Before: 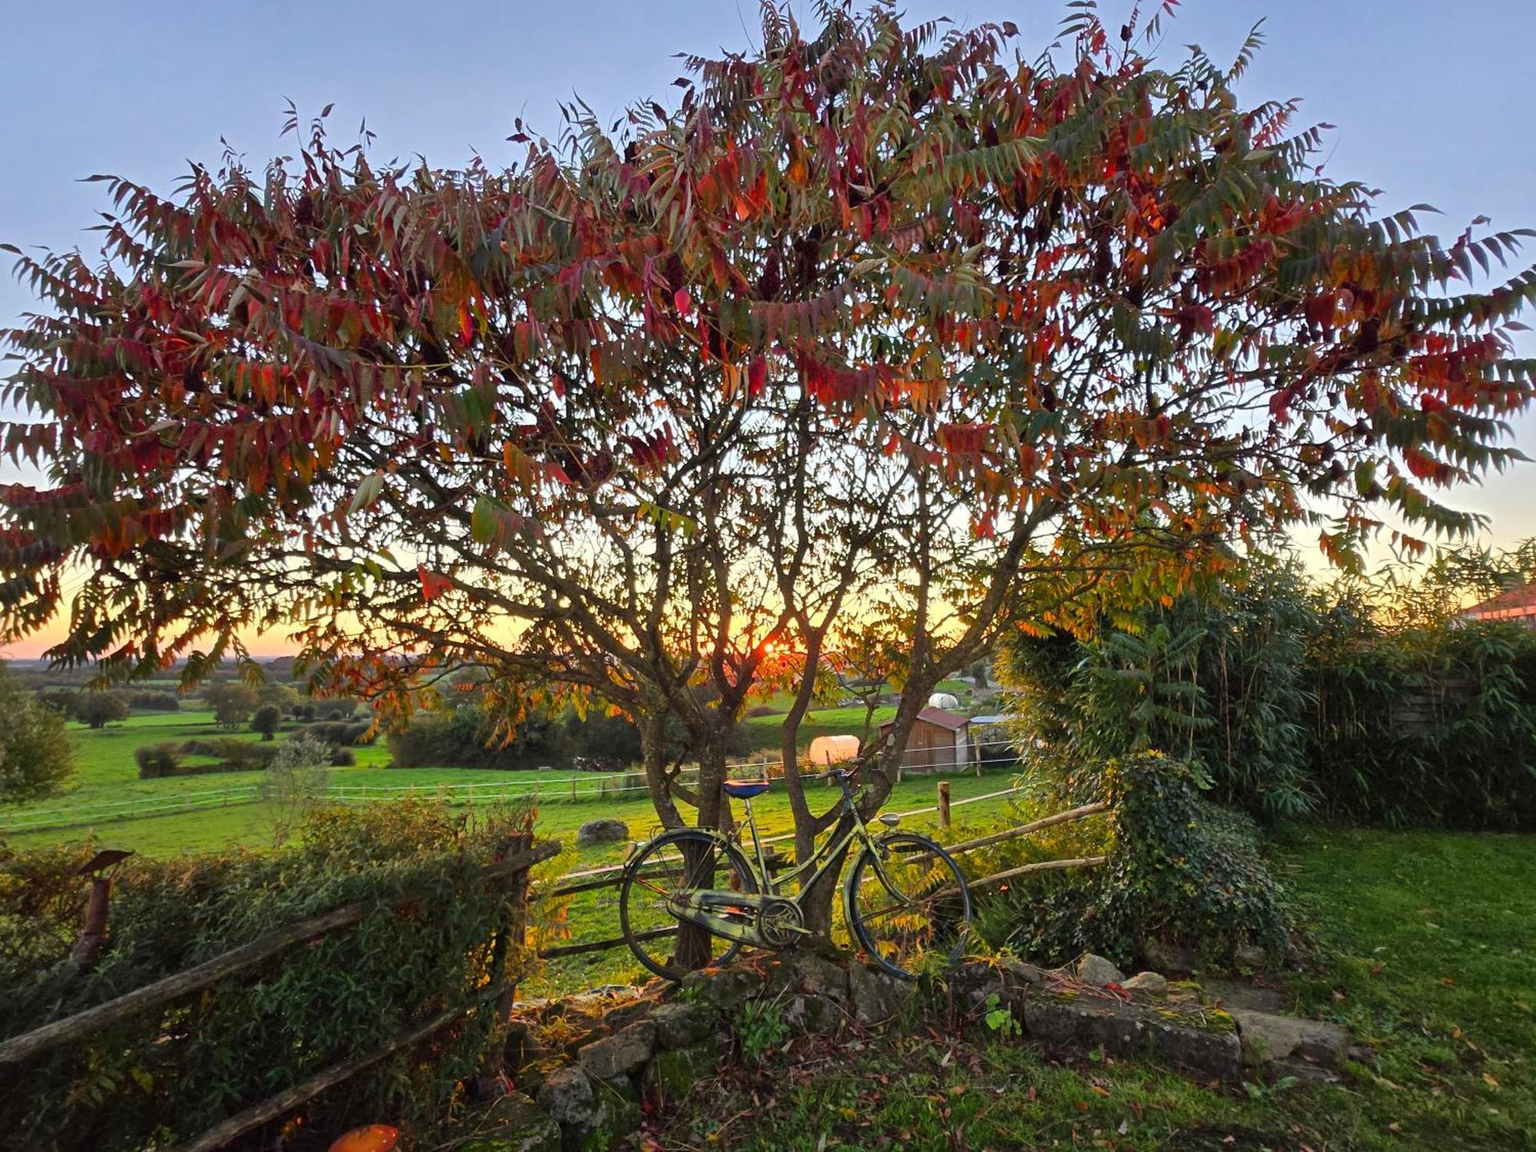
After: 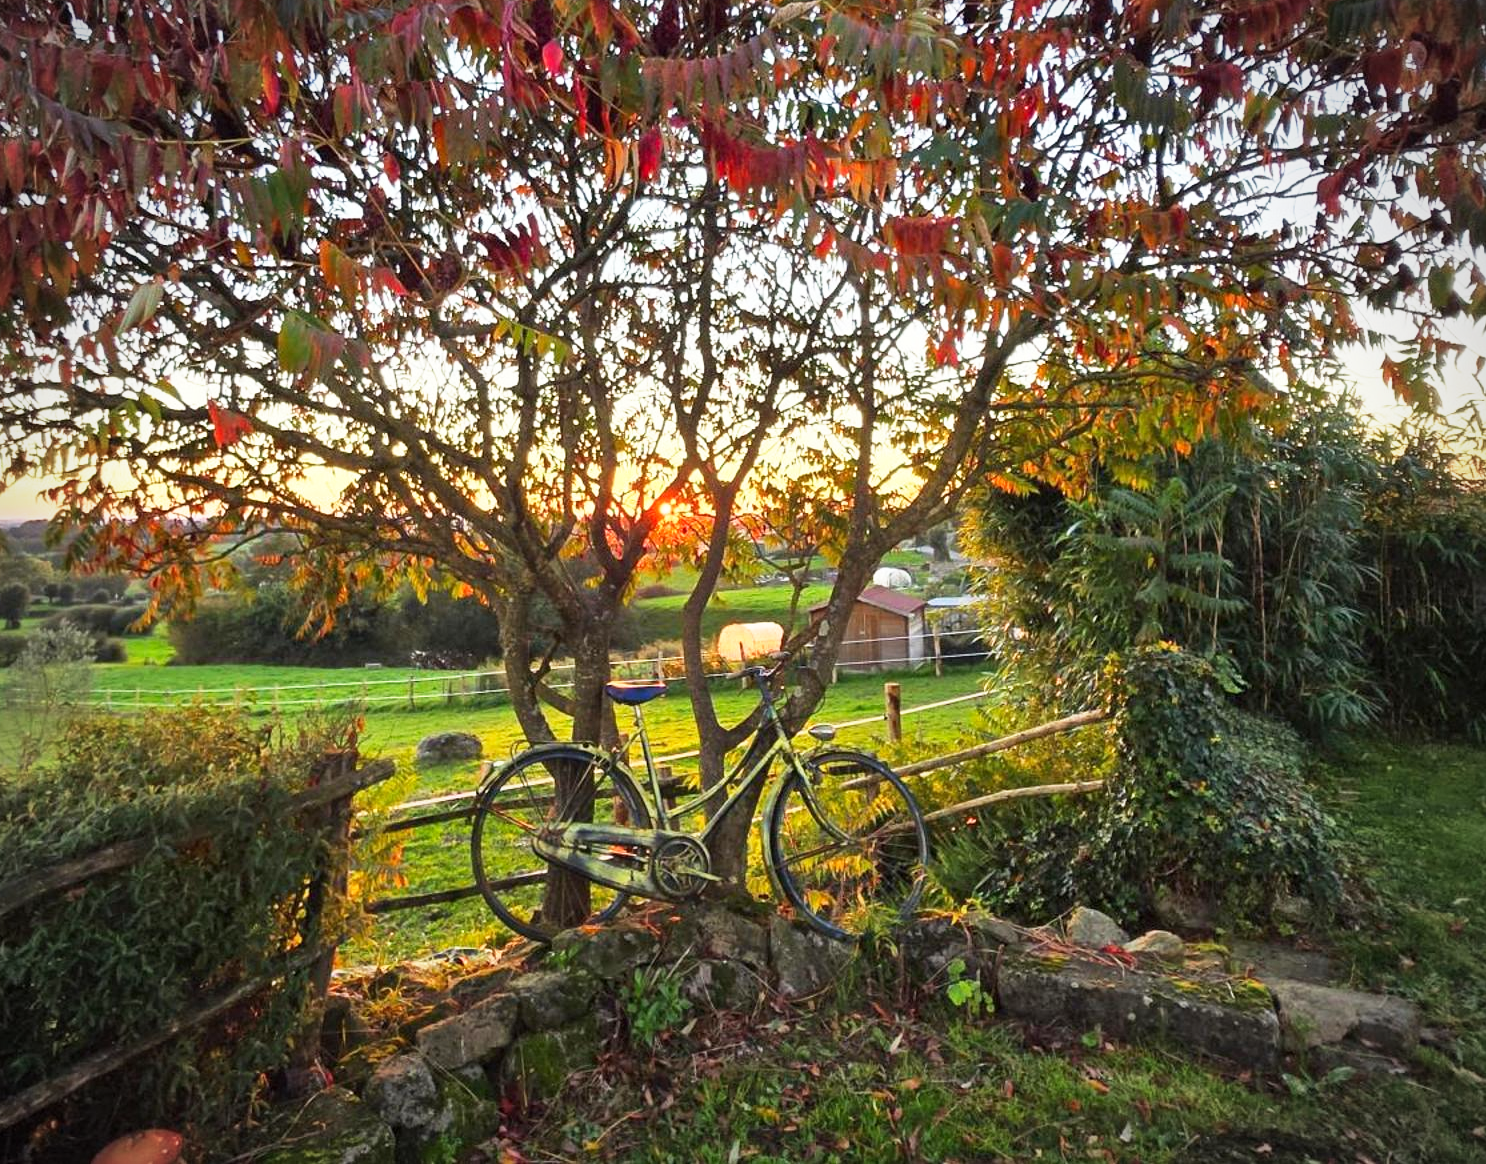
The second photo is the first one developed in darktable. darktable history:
crop: left 16.846%, top 22.388%, right 8.848%
vignetting: on, module defaults
base curve: curves: ch0 [(0, 0) (0.557, 0.834) (1, 1)], preserve colors none
